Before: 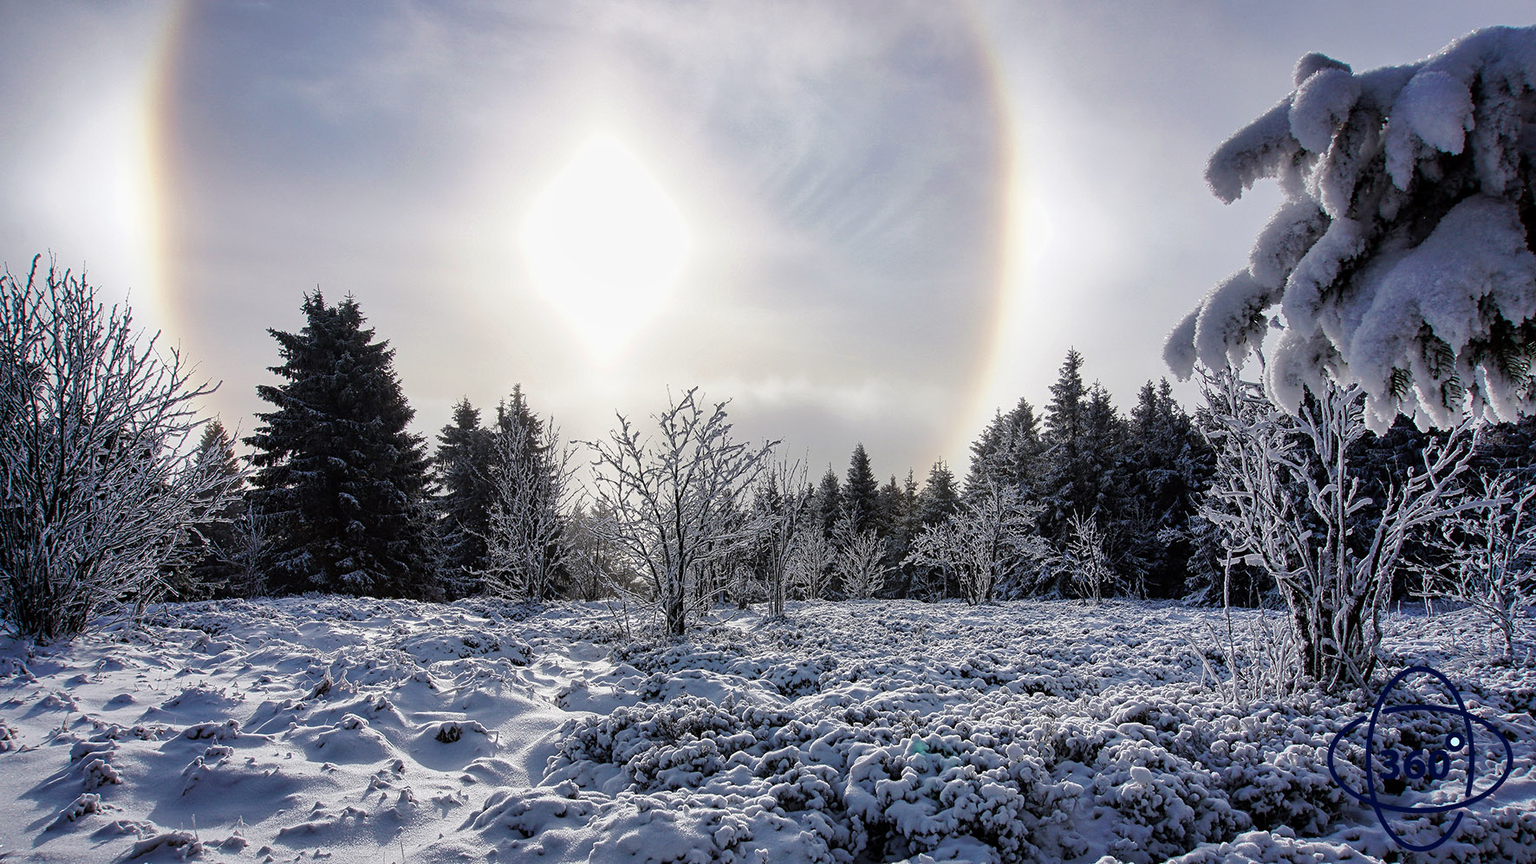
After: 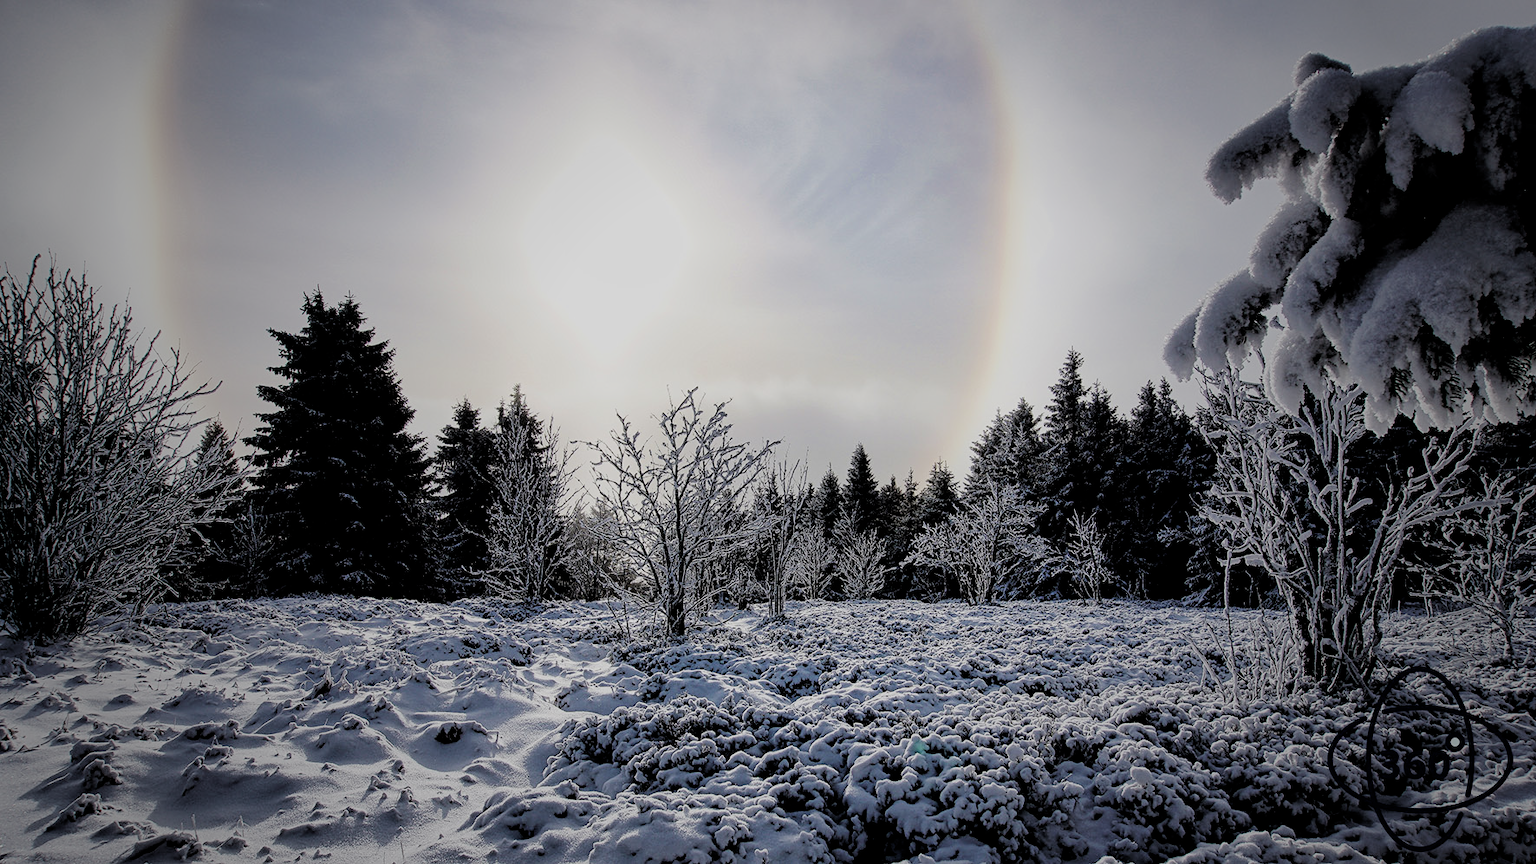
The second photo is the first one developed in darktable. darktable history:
vignetting: fall-off start 33.33%, fall-off radius 64.85%, width/height ratio 0.96
filmic rgb: black relative exposure -2.98 EV, white relative exposure 4.56 EV, hardness 1.74, contrast 1.26
